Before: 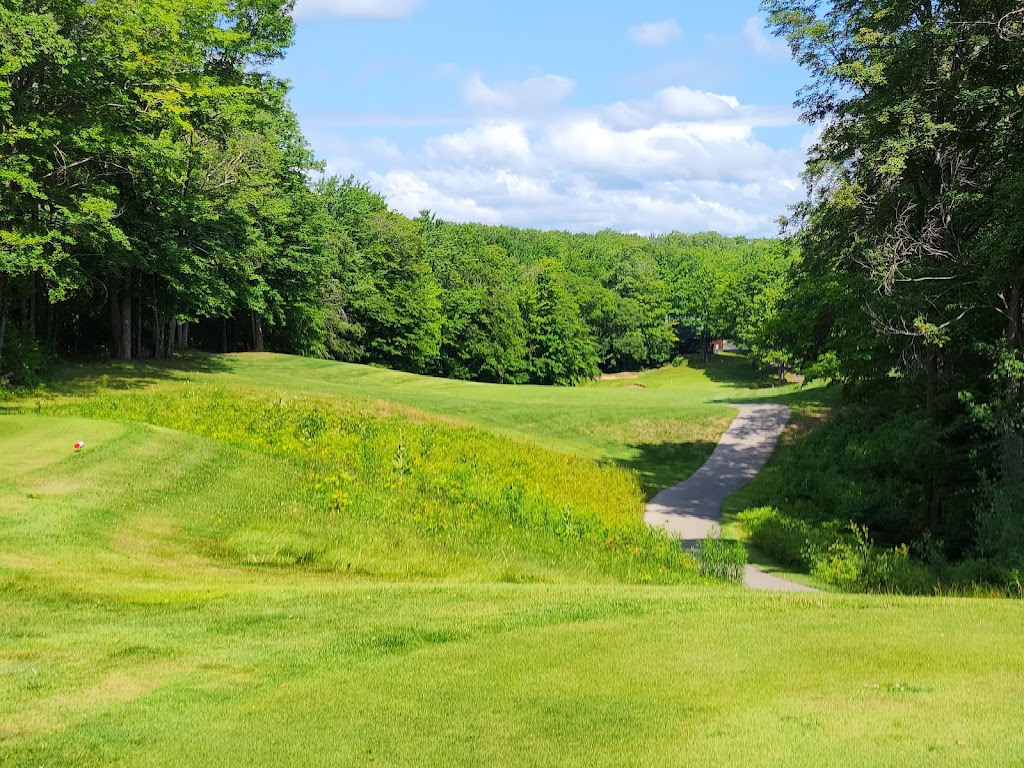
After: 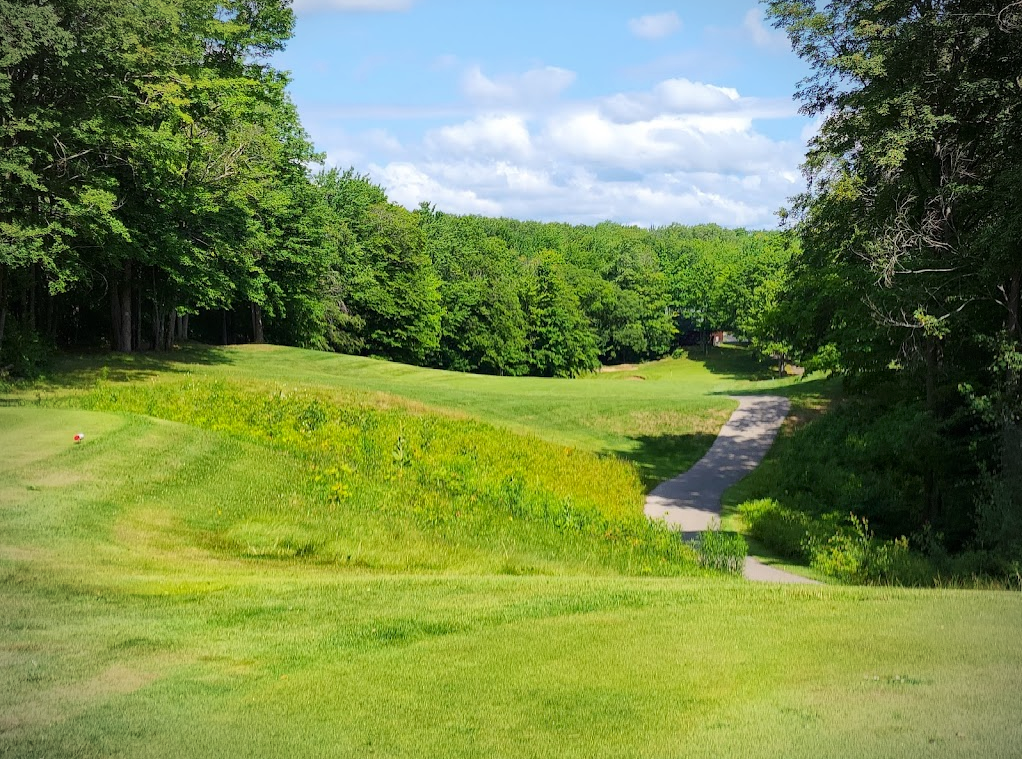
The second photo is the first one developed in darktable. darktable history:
crop: top 1.134%, right 0.12%
vignetting: width/height ratio 1.091
contrast brightness saturation: contrast 0.027, brightness -0.034
